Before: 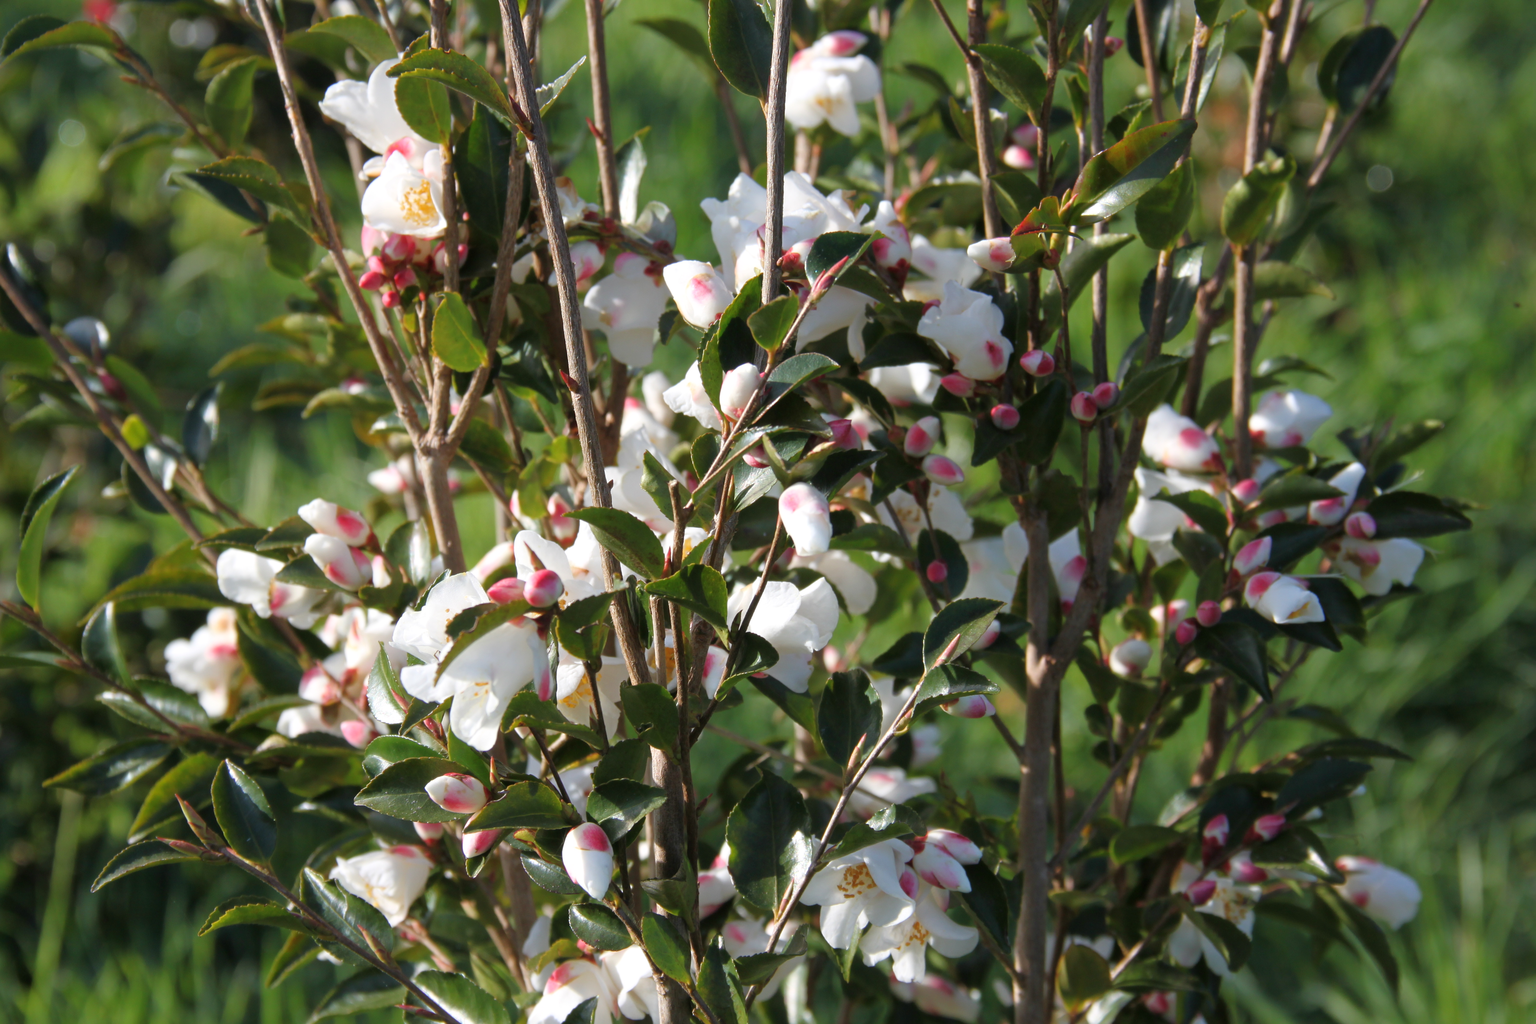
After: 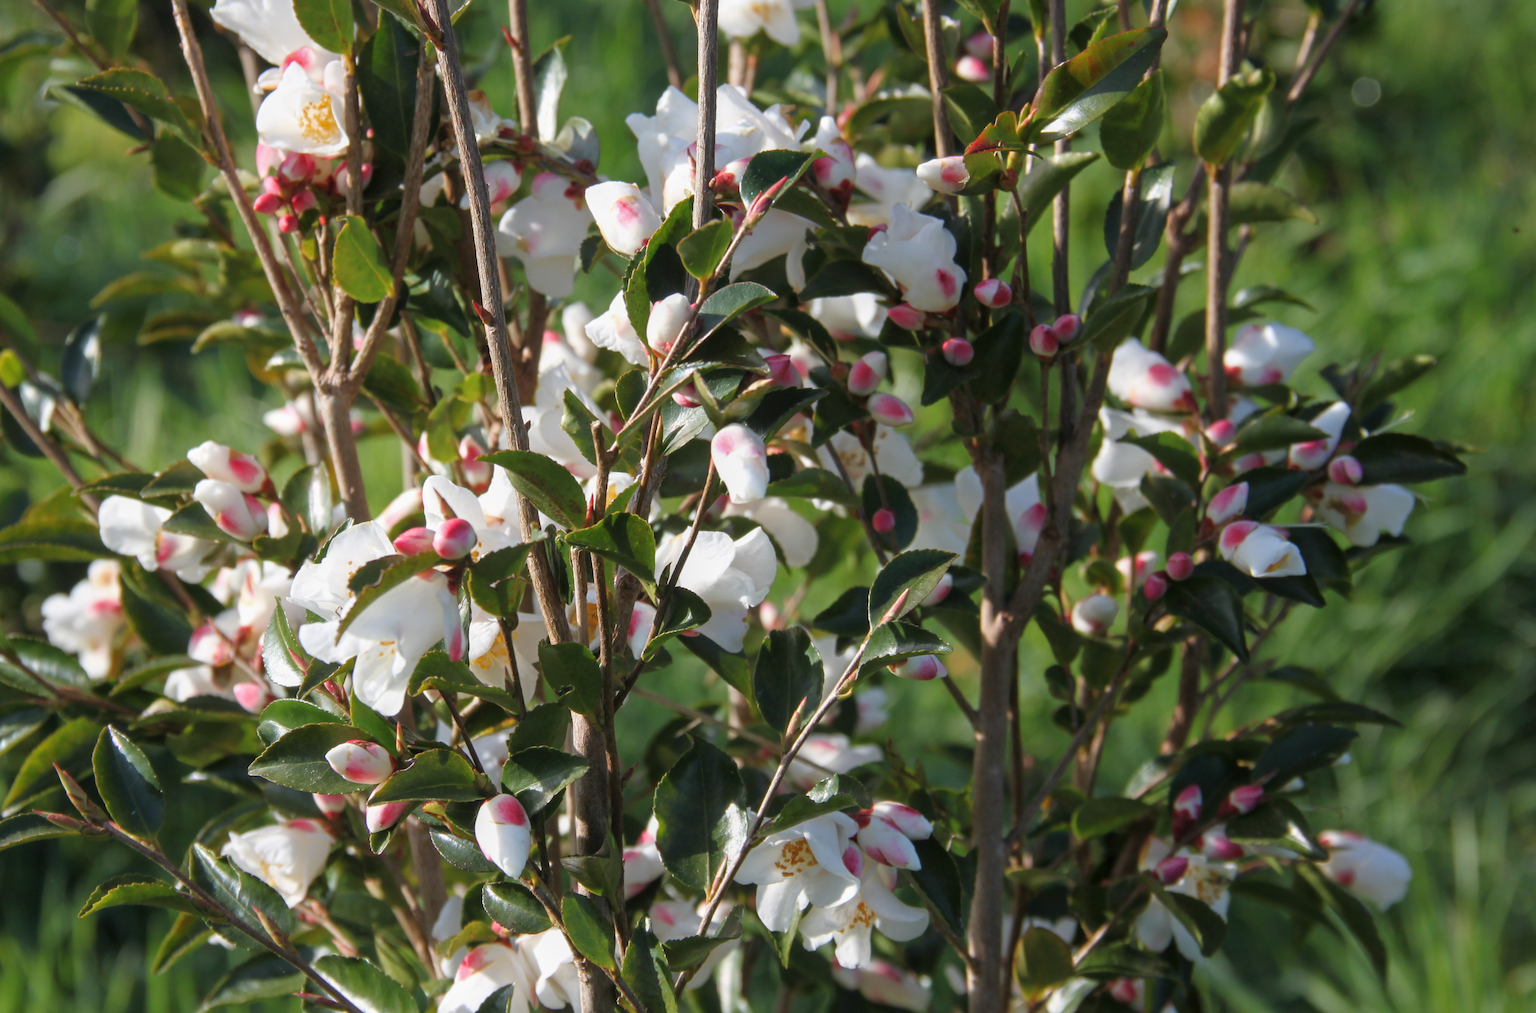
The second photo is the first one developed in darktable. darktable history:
crop and rotate: left 8.262%, top 9.226%
local contrast: detail 110%
